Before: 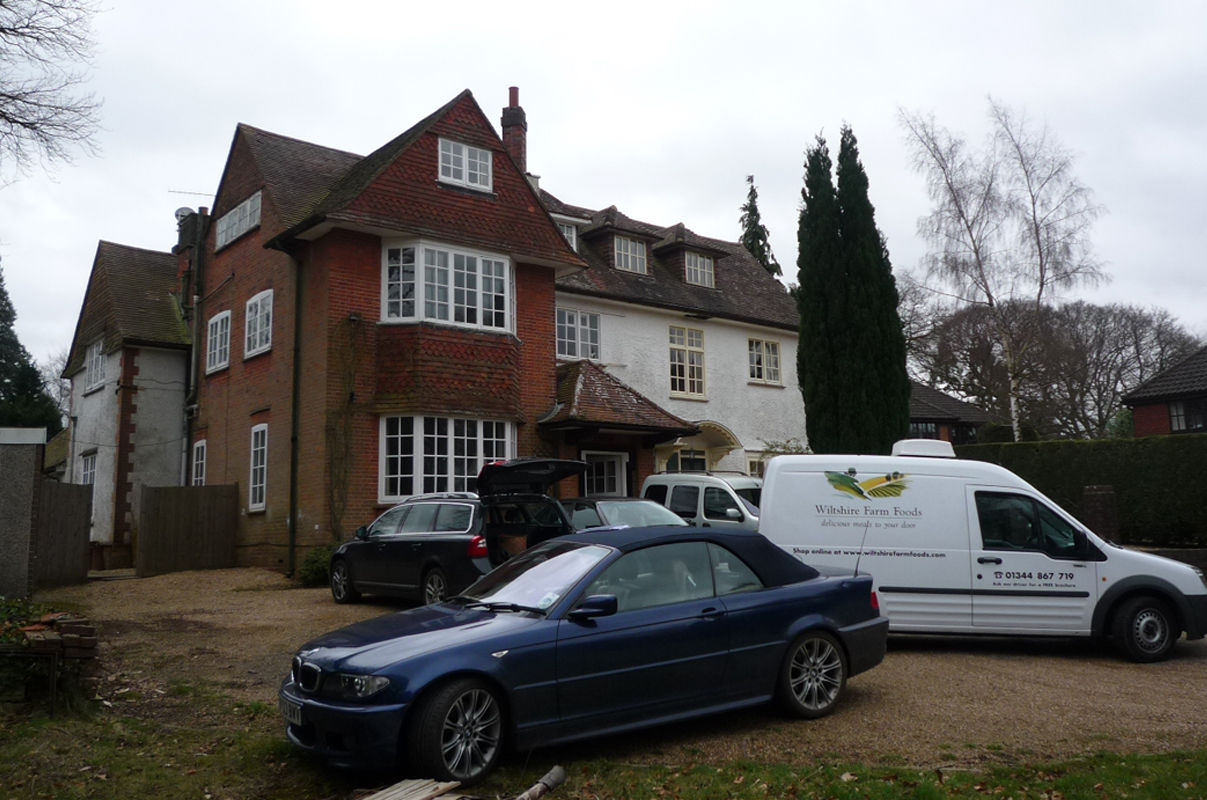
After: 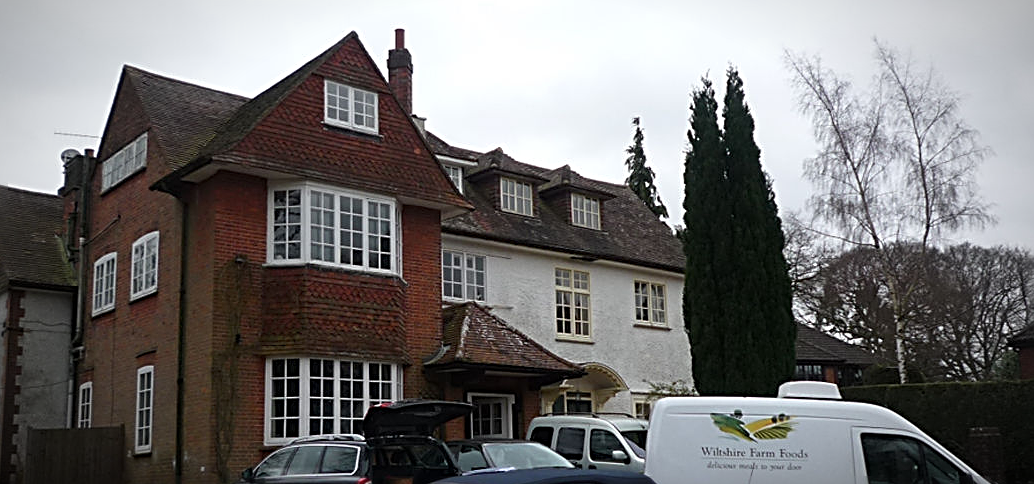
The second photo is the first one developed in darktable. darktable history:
sharpen: radius 2.81, amount 0.728
crop and rotate: left 9.454%, top 7.314%, right 4.812%, bottom 32.105%
vignetting: fall-off start 71.34%, width/height ratio 1.335
